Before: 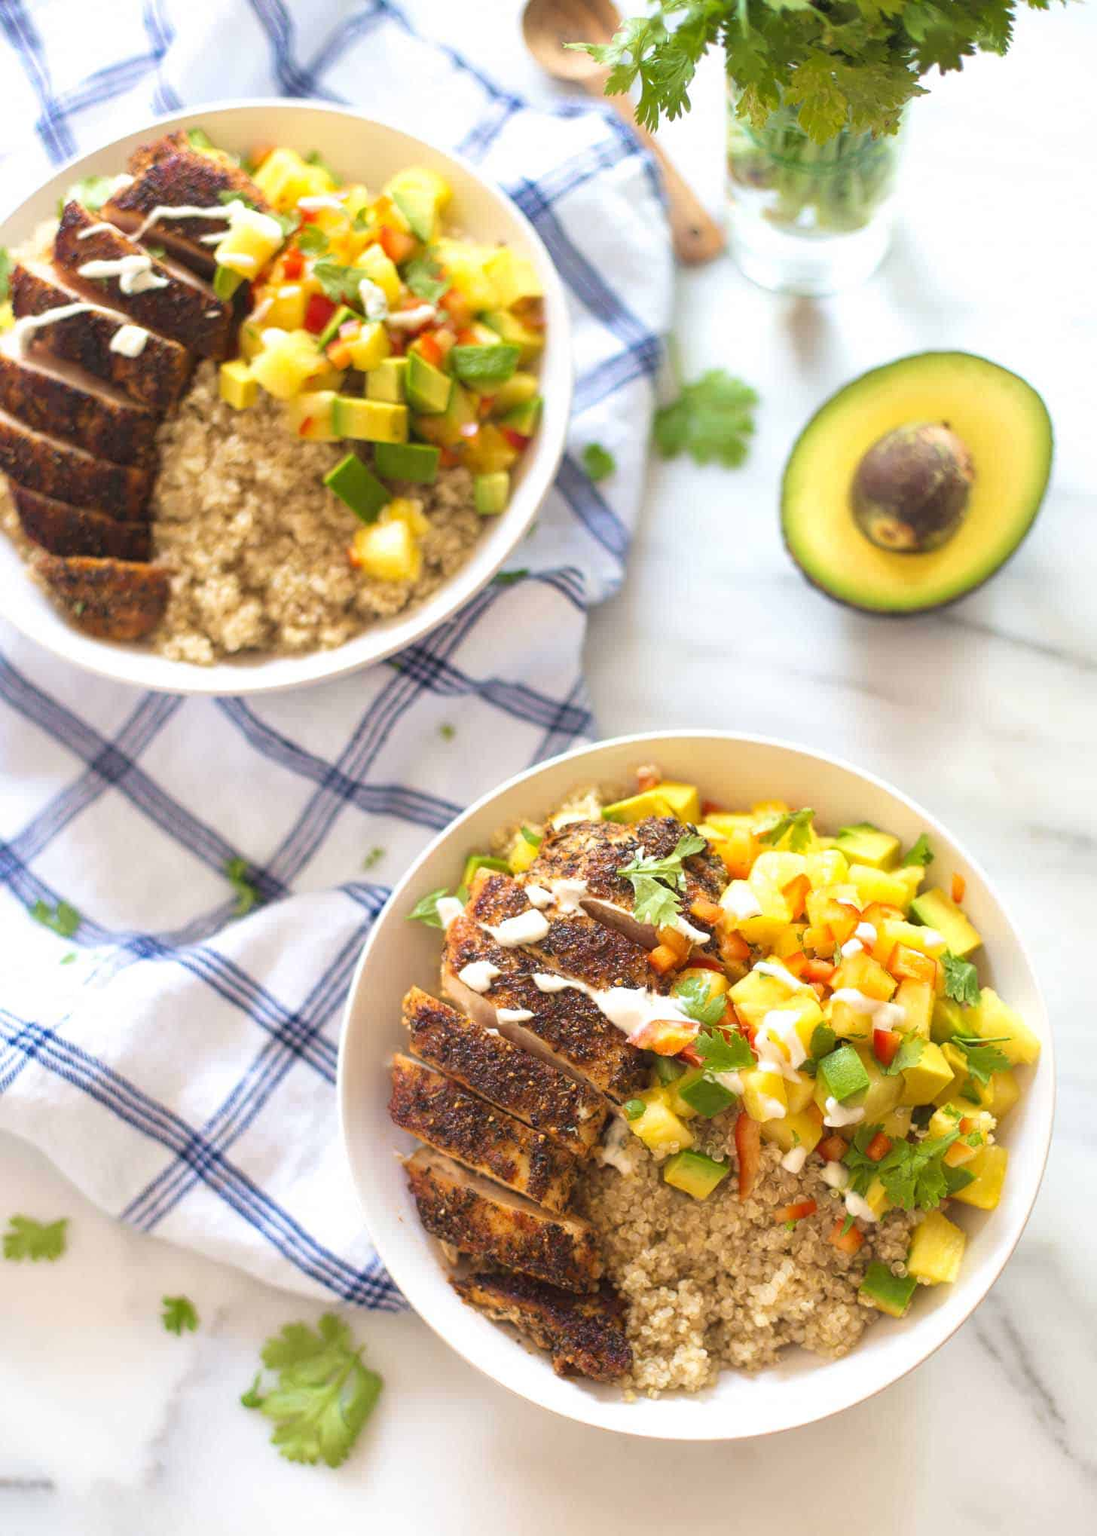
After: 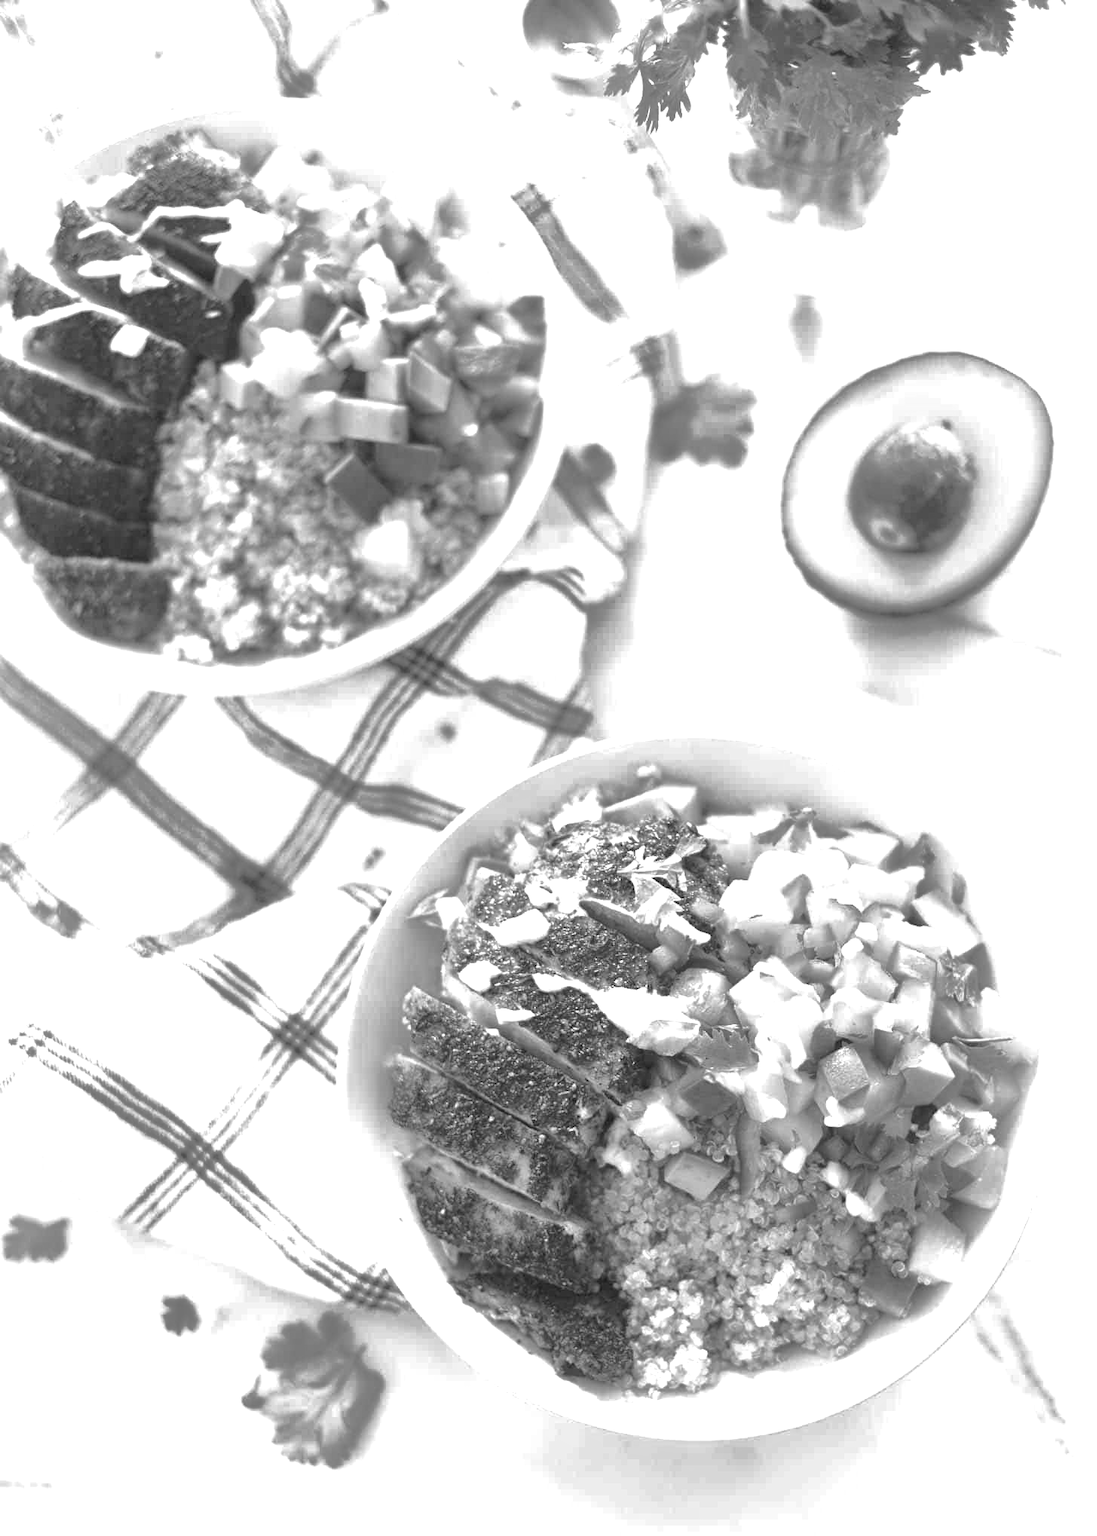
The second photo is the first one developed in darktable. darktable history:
exposure: black level correction 0, exposure 0.93 EV, compensate highlight preservation false
color zones: curves: ch0 [(0, 0.553) (0.123, 0.58) (0.23, 0.419) (0.468, 0.155) (0.605, 0.132) (0.723, 0.063) (0.833, 0.172) (0.921, 0.468)]; ch1 [(0.025, 0.645) (0.229, 0.584) (0.326, 0.551) (0.537, 0.446) (0.599, 0.911) (0.708, 1) (0.805, 0.944)]; ch2 [(0.086, 0.468) (0.254, 0.464) (0.638, 0.564) (0.702, 0.592) (0.768, 0.564)]
color calibration: output gray [0.18, 0.41, 0.41, 0], x 0.37, y 0.382, temperature 4307.83 K, saturation algorithm version 1 (2020)
shadows and highlights: on, module defaults
